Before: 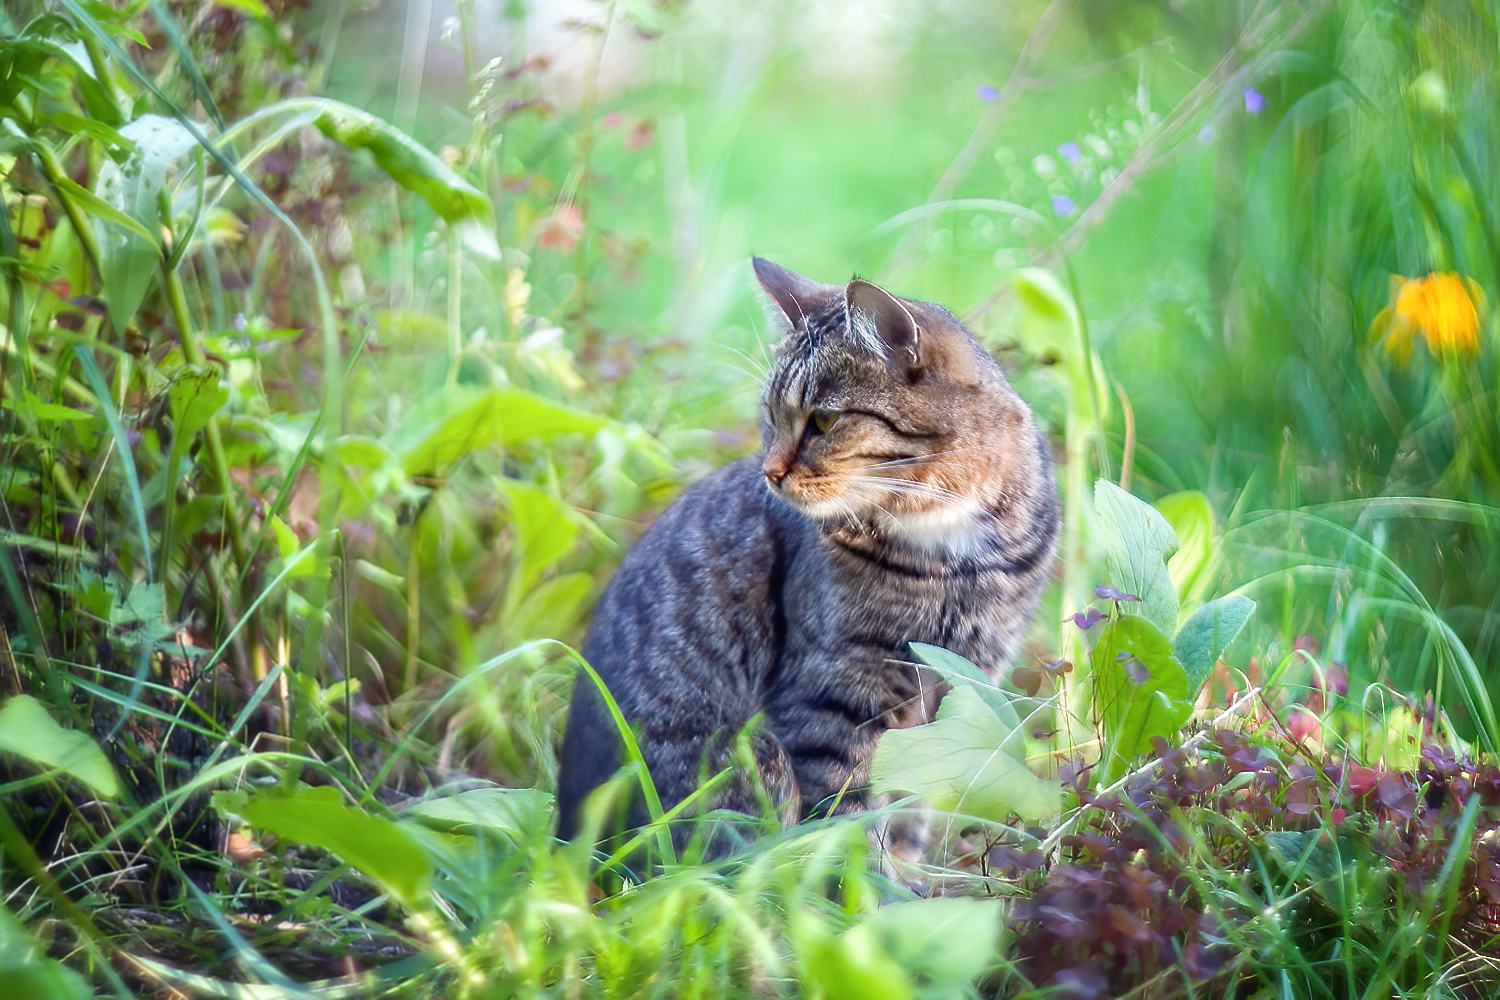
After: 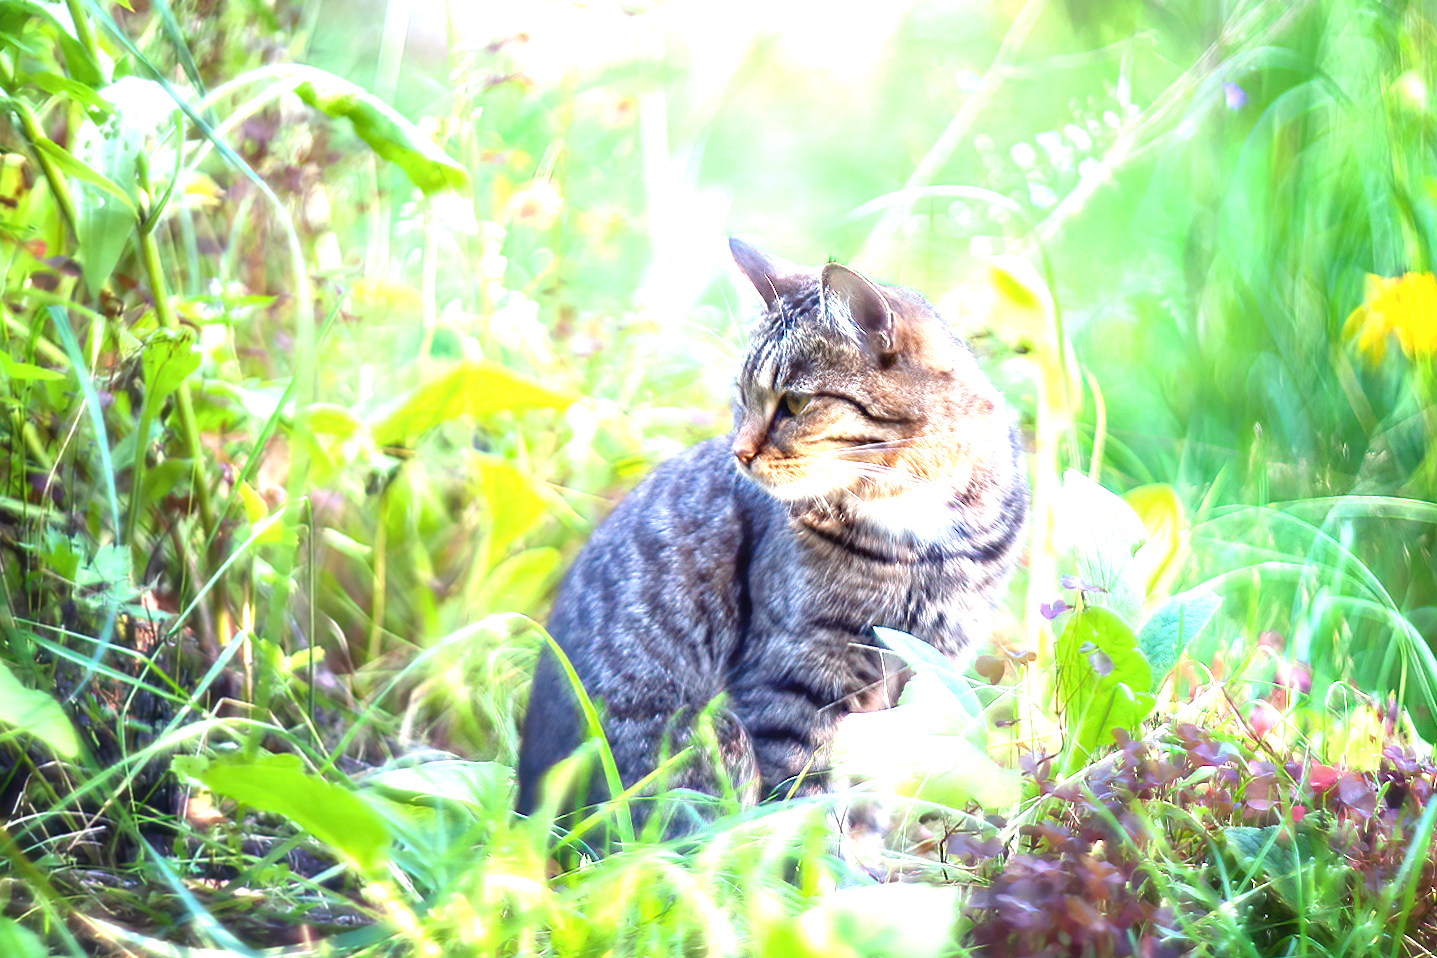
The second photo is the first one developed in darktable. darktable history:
crop and rotate: angle -1.69°
exposure: black level correction 0, exposure 1.2 EV, compensate highlight preservation false
